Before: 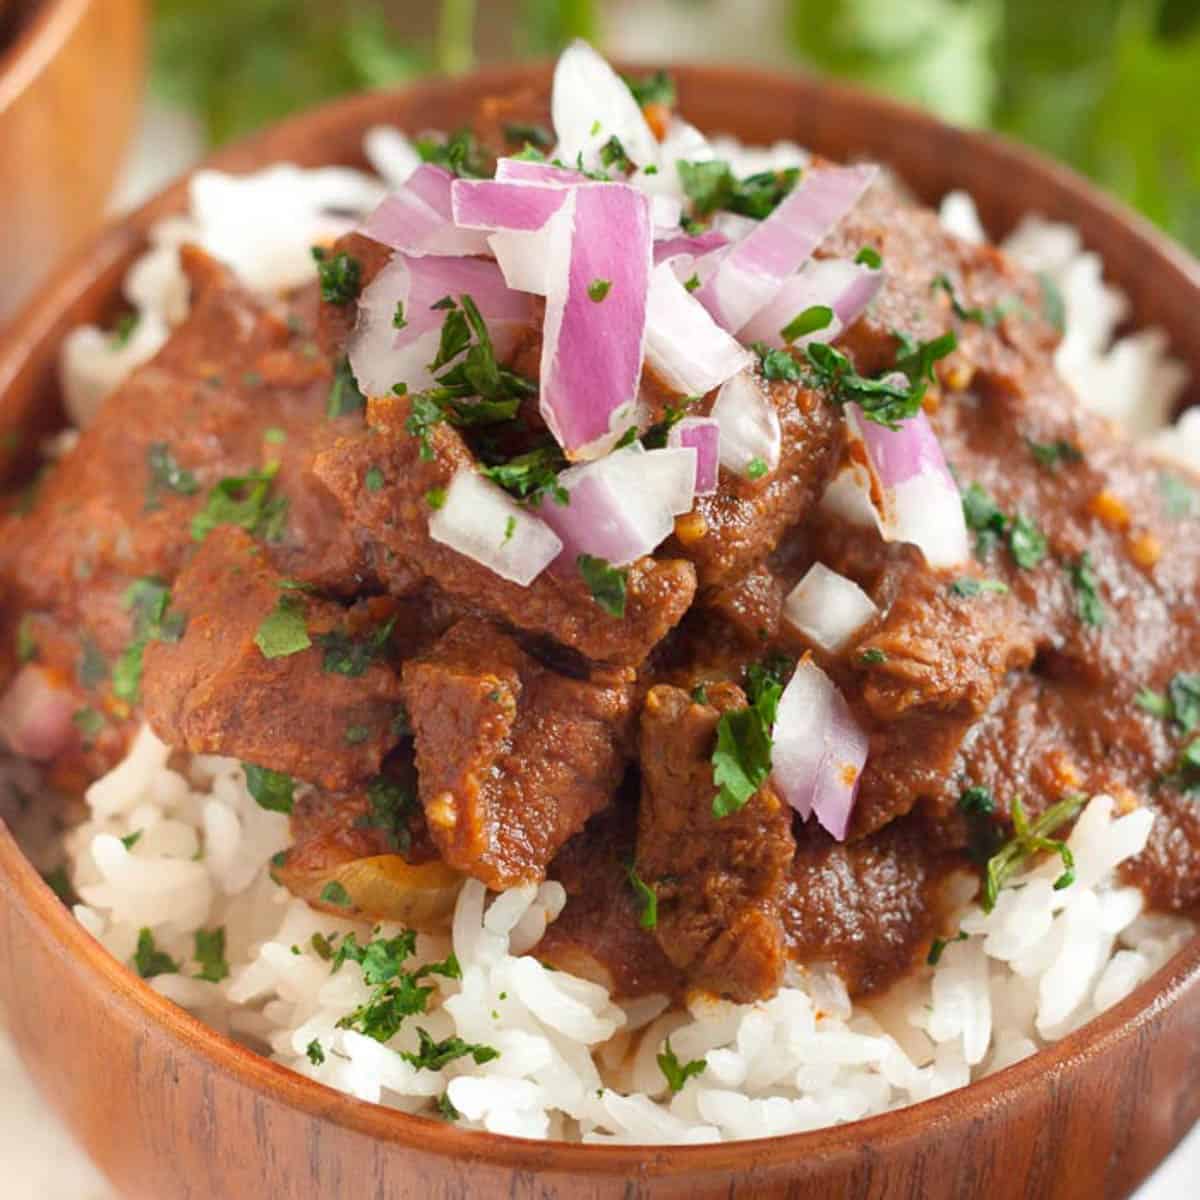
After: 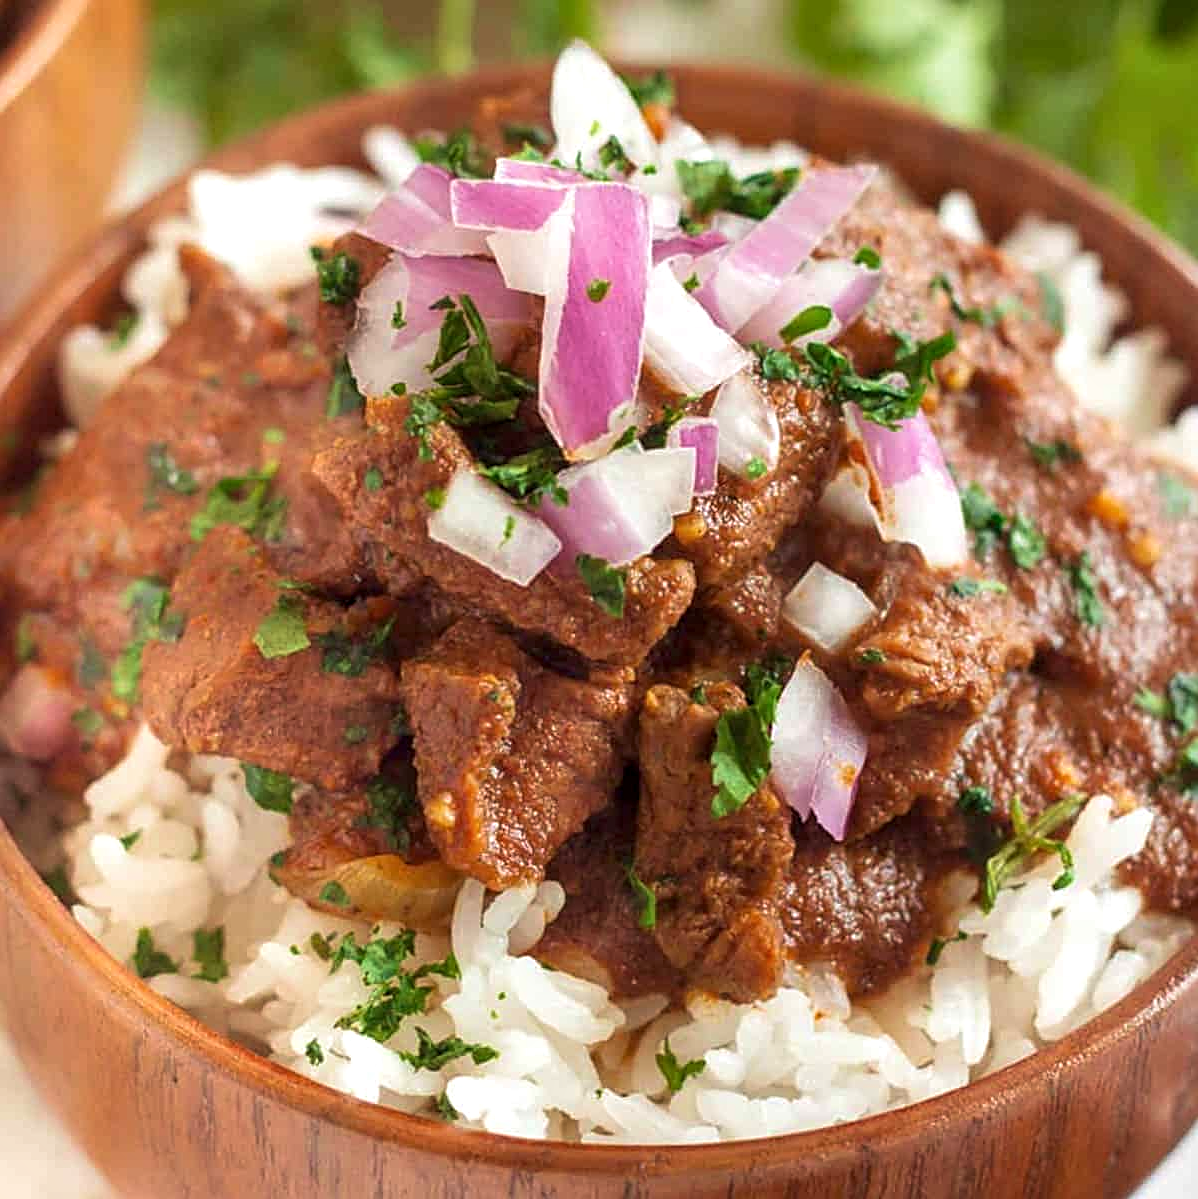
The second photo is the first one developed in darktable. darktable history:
sharpen: on, module defaults
crop and rotate: left 0.143%, bottom 0.002%
velvia: on, module defaults
local contrast: on, module defaults
